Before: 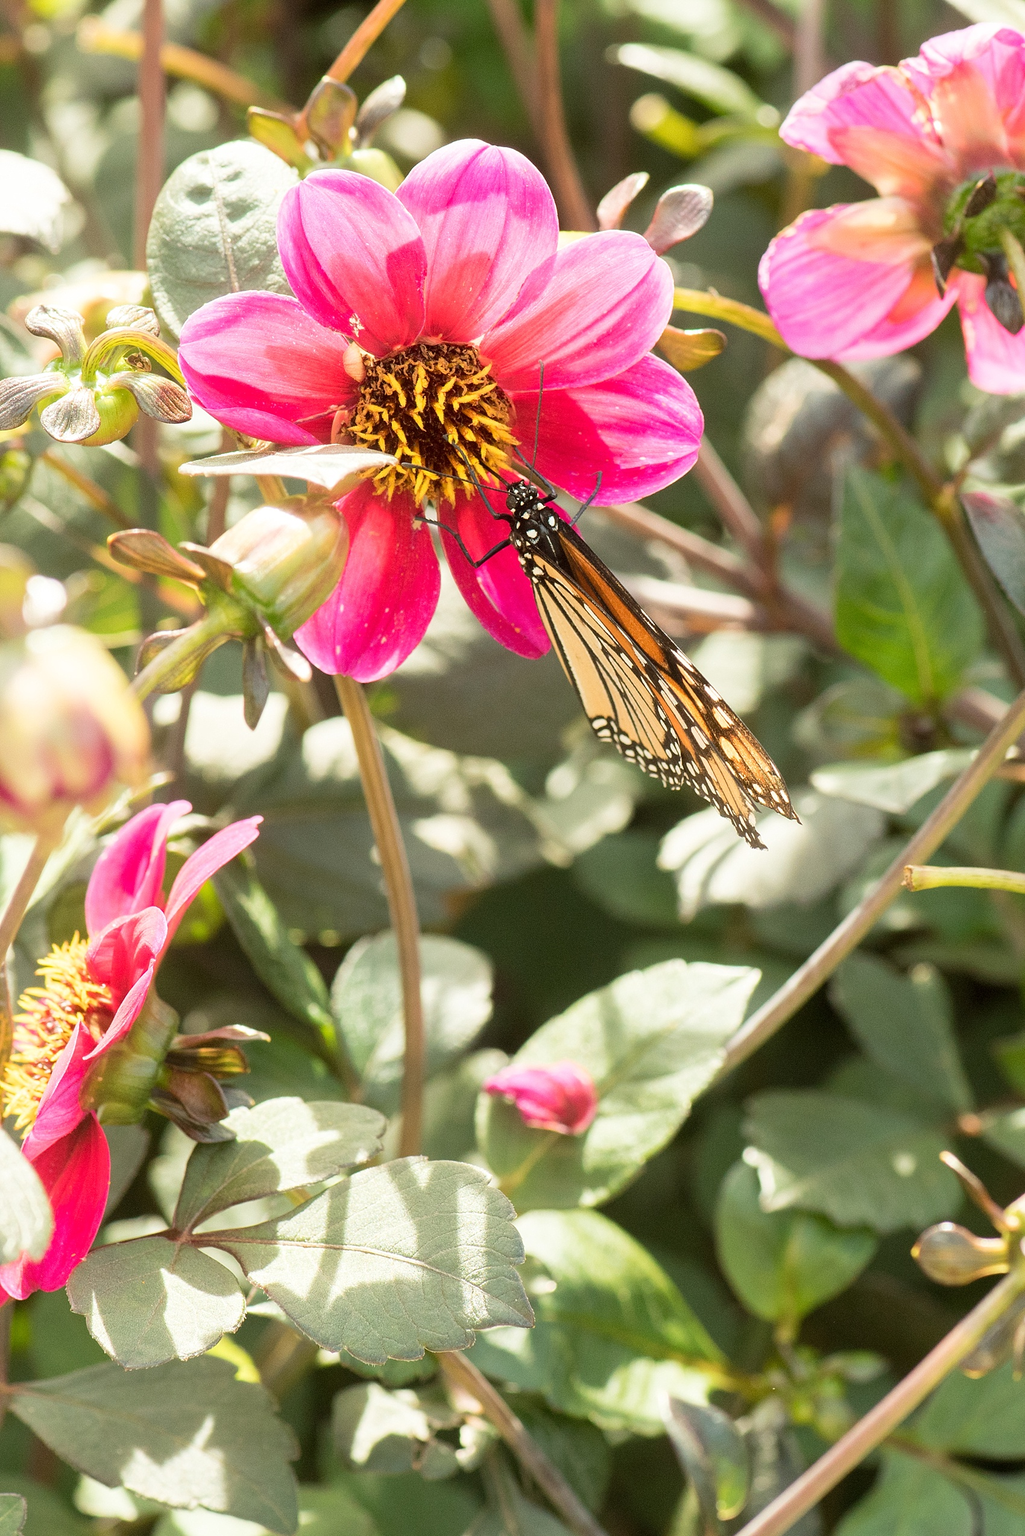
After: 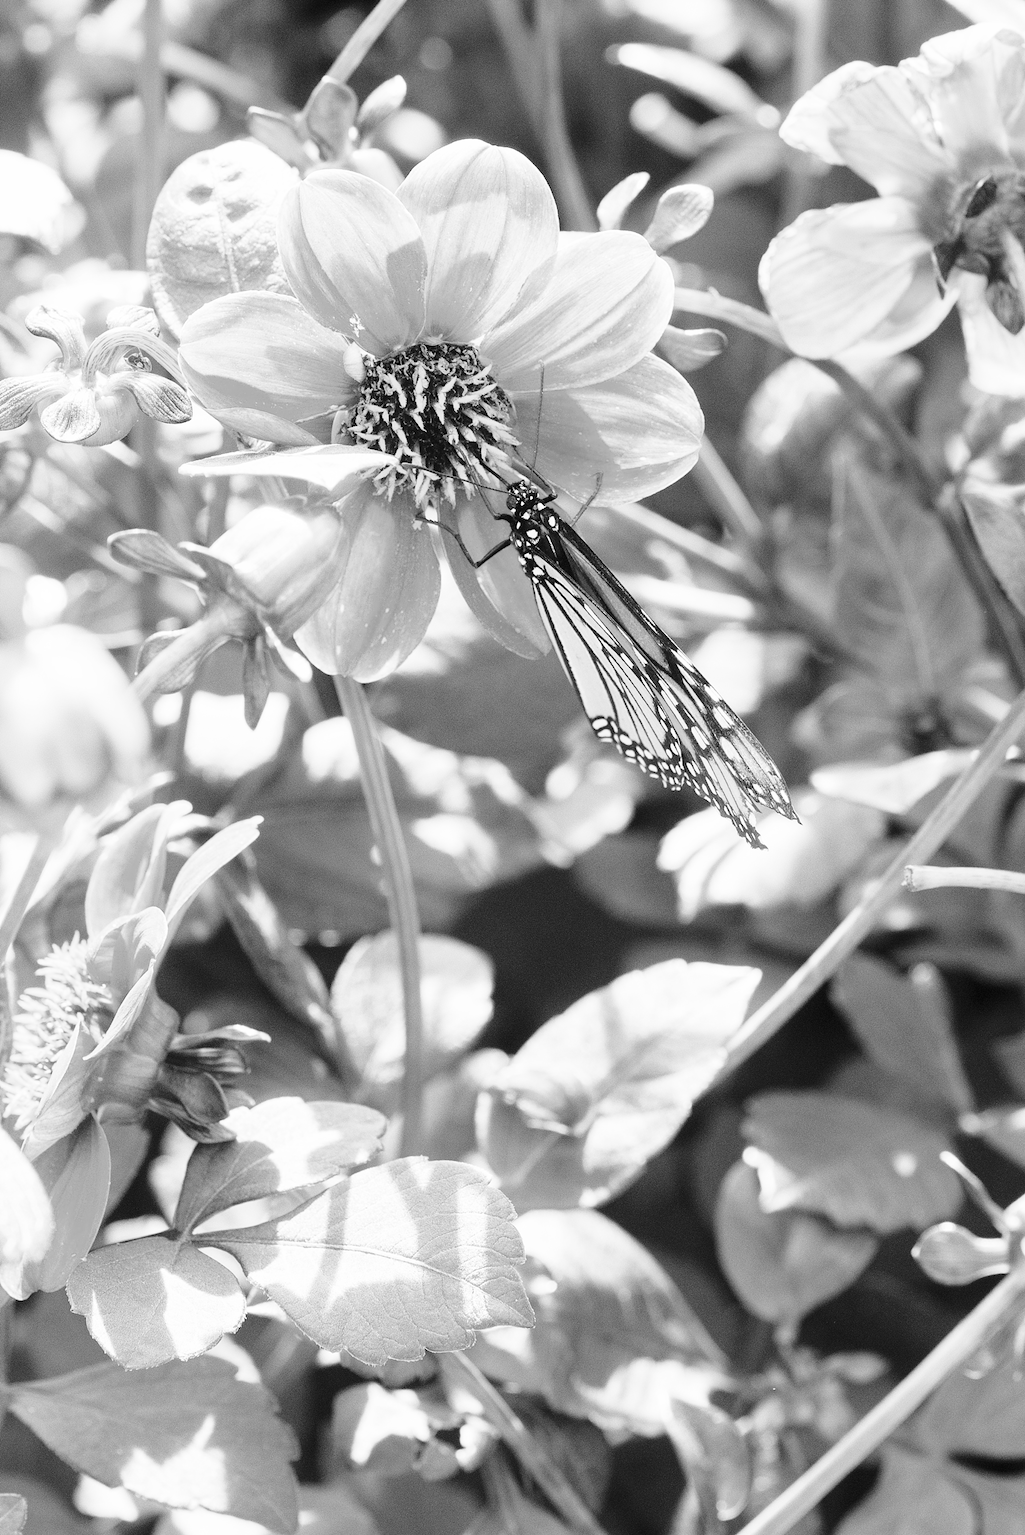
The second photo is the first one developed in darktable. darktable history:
exposure: black level correction -0.001, exposure 0.08 EV, compensate highlight preservation false
color calibration: output gray [0.22, 0.42, 0.37, 0], gray › normalize channels true, illuminant same as pipeline (D50), adaptation XYZ, x 0.346, y 0.359, gamut compression 0
base curve: curves: ch0 [(0, 0) (0.028, 0.03) (0.121, 0.232) (0.46, 0.748) (0.859, 0.968) (1, 1)], preserve colors none
